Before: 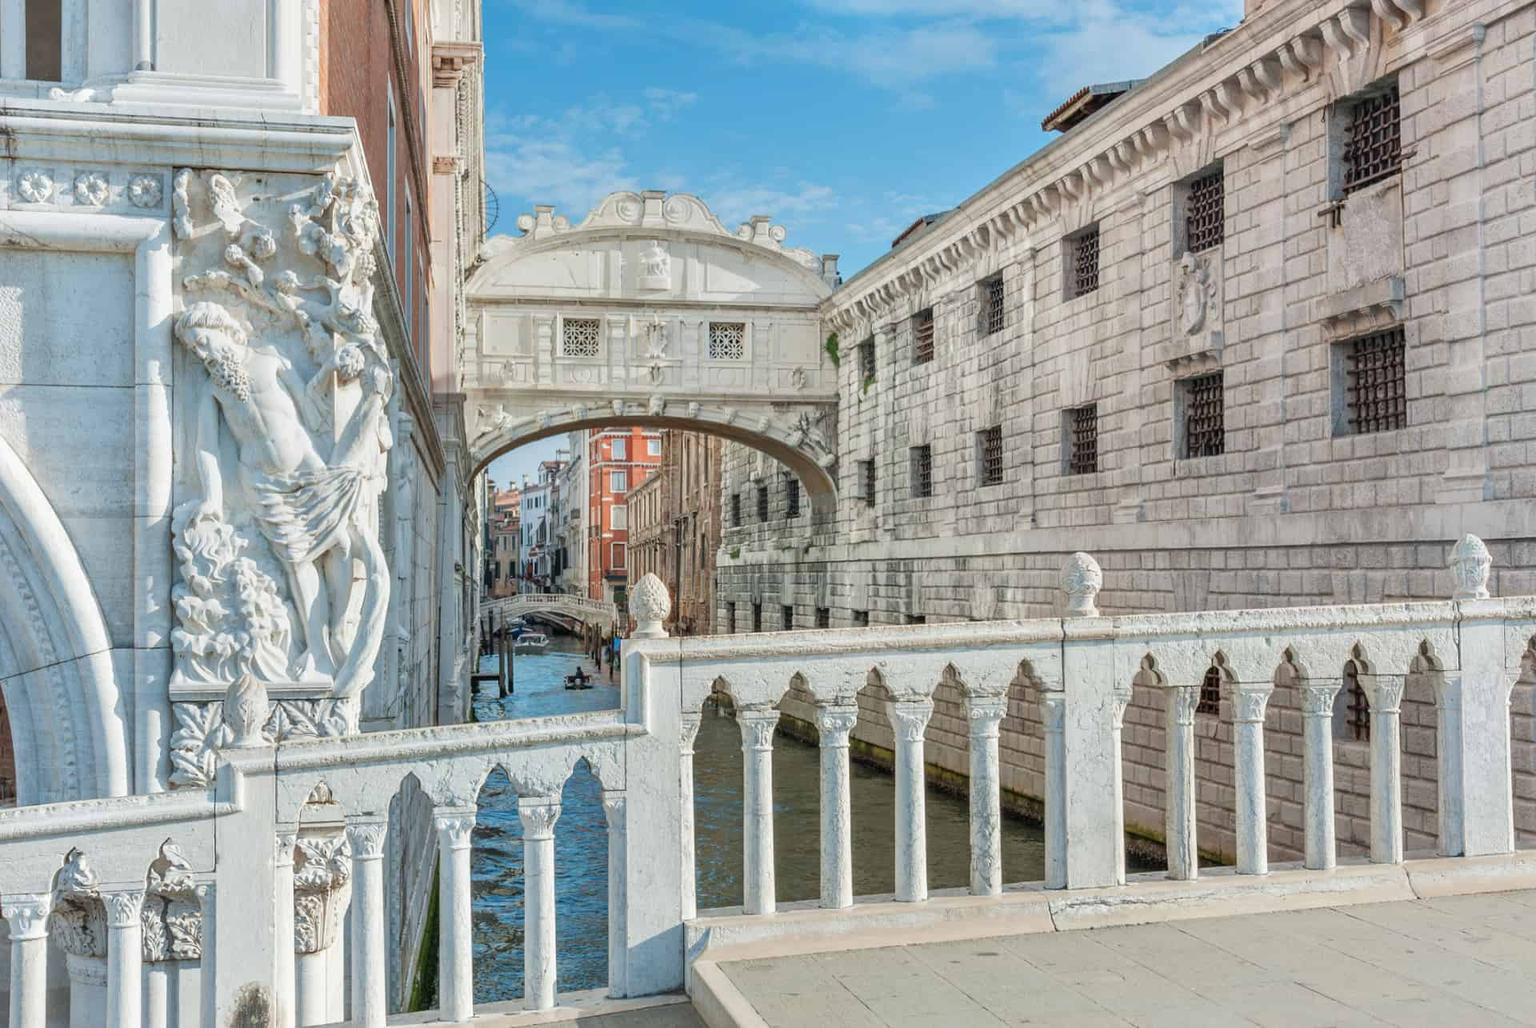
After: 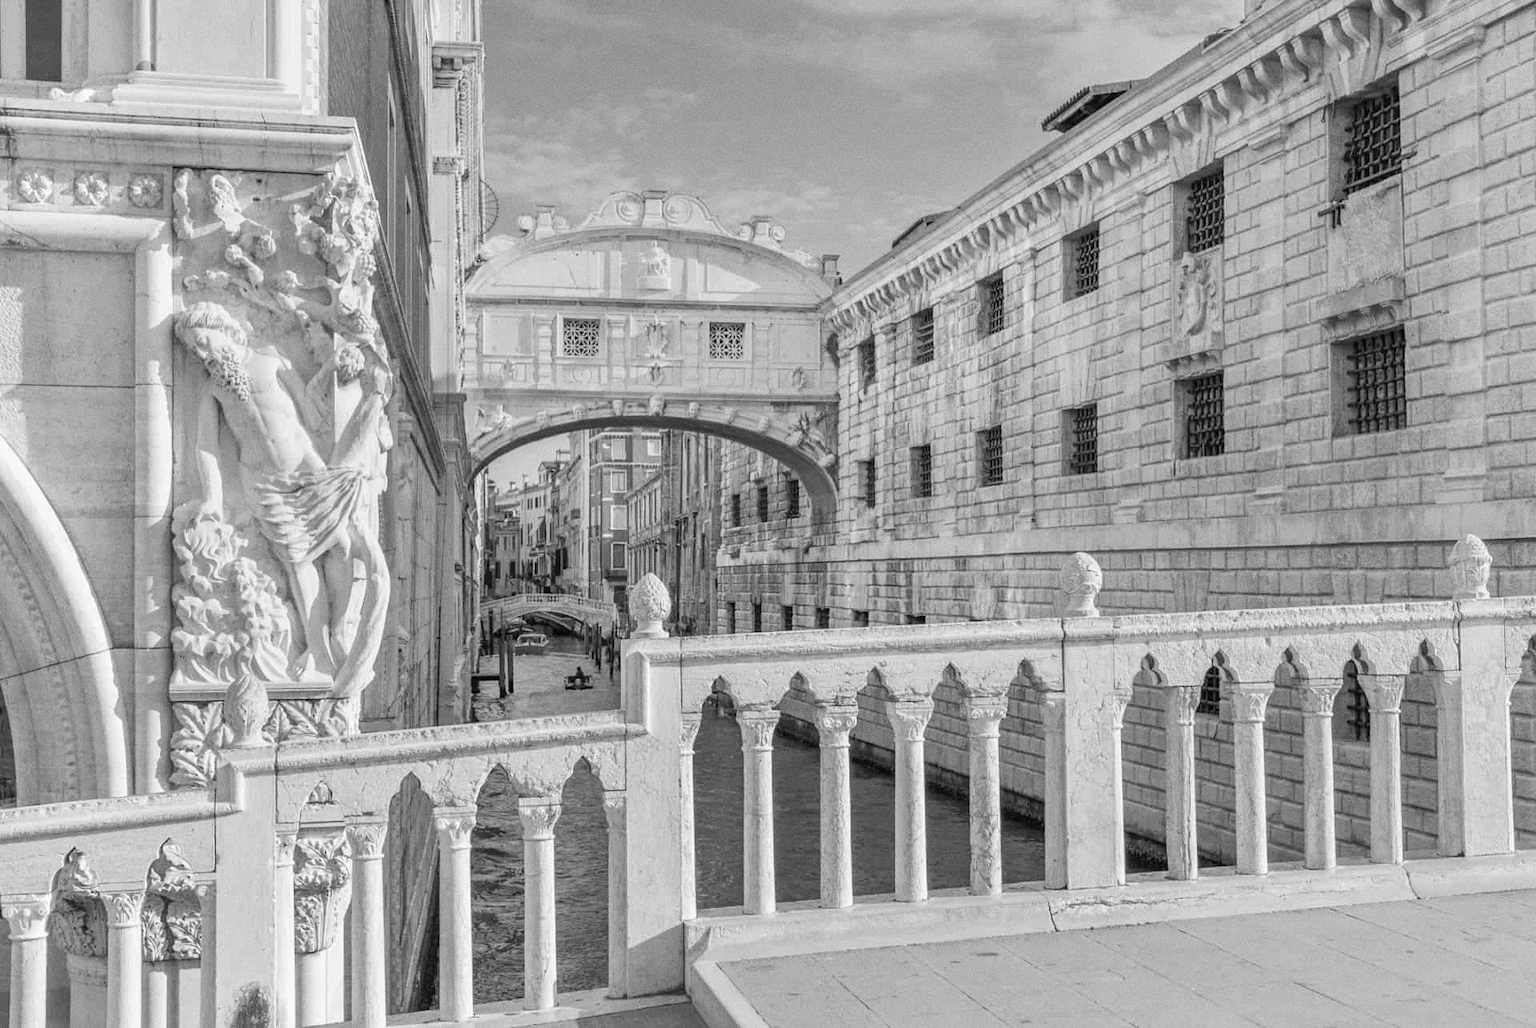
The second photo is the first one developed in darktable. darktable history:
grain: coarseness 0.09 ISO
monochrome: on, module defaults
